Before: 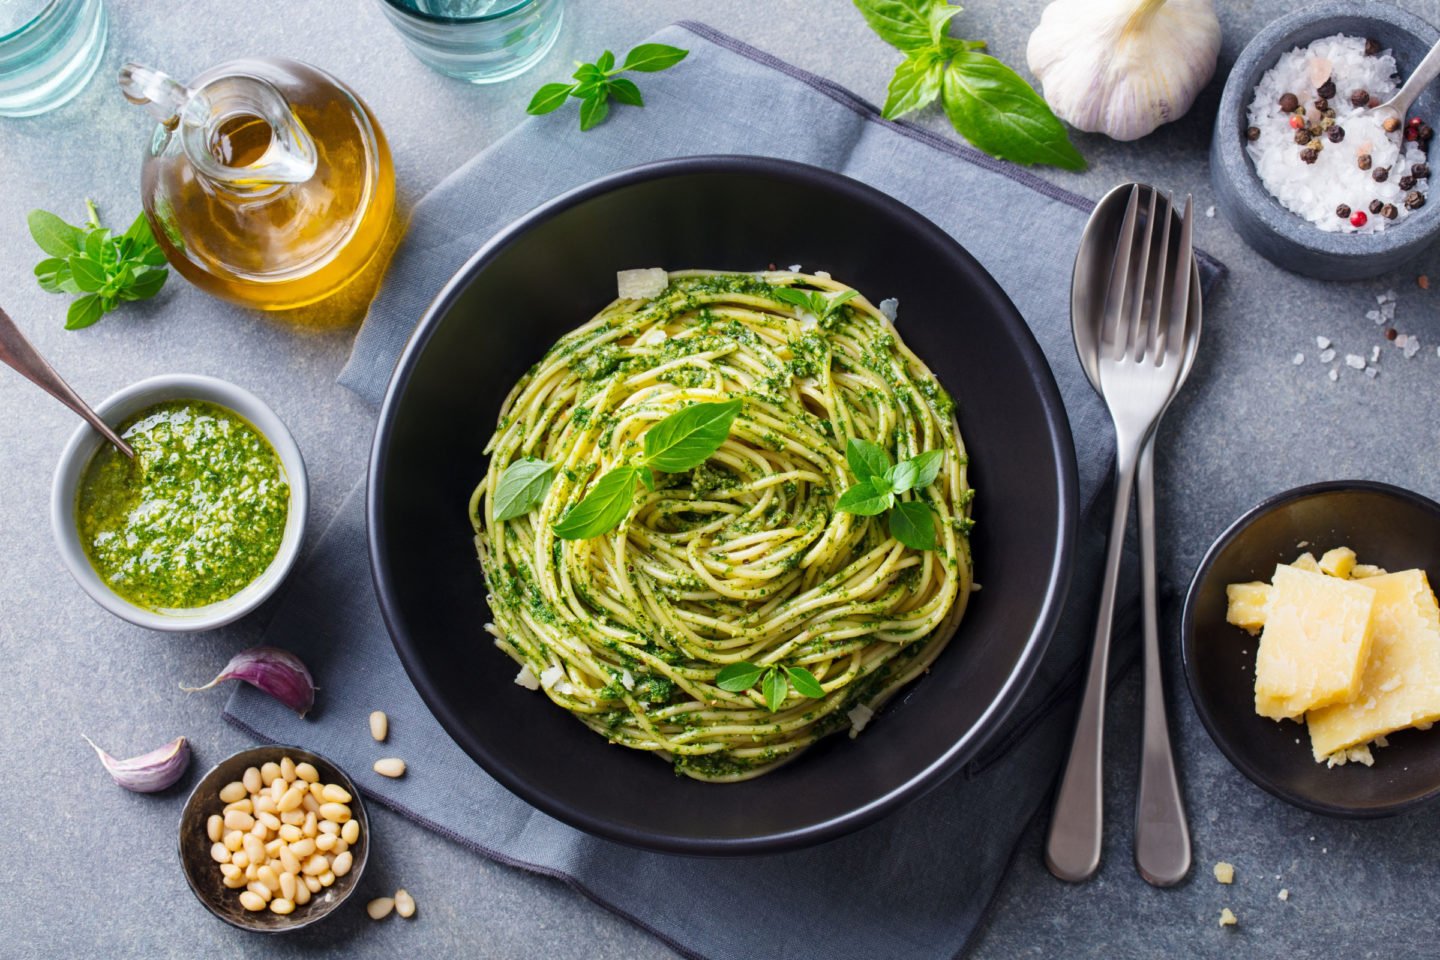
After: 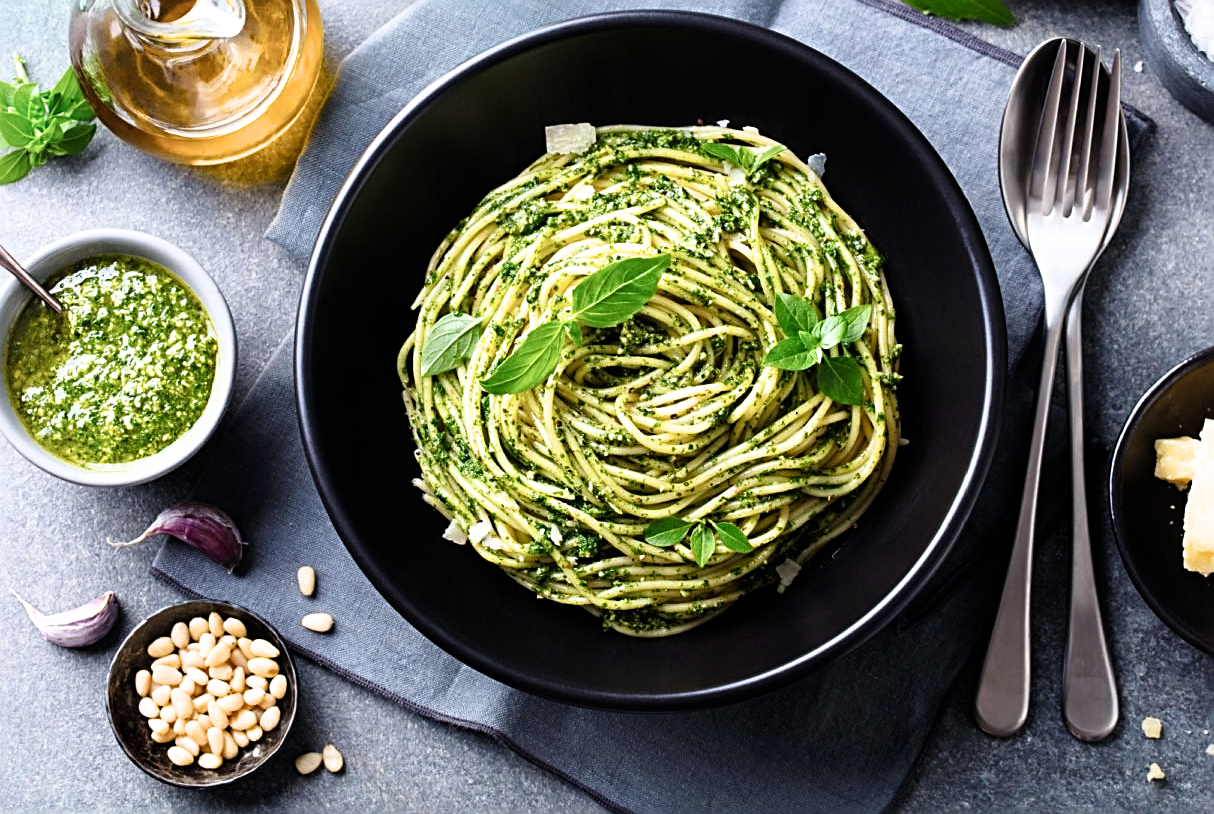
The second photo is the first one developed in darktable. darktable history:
shadows and highlights: shadows -24.52, highlights 49.35, soften with gaussian
sharpen: radius 2.539, amount 0.648
filmic rgb: black relative exposure -8.01 EV, white relative exposure 2.18 EV, hardness 7.02
crop and rotate: left 5.024%, top 15.161%, right 10.666%
